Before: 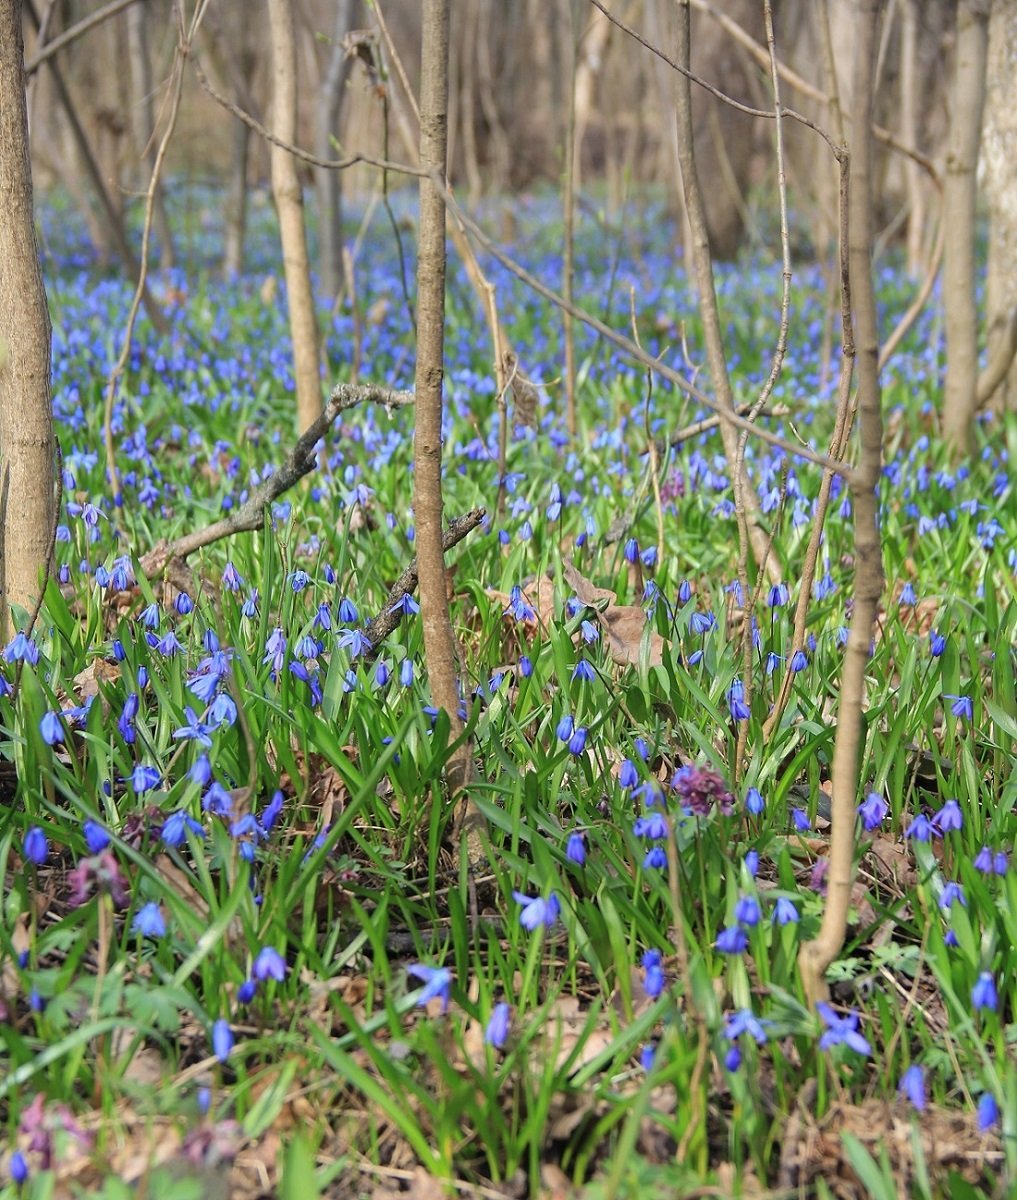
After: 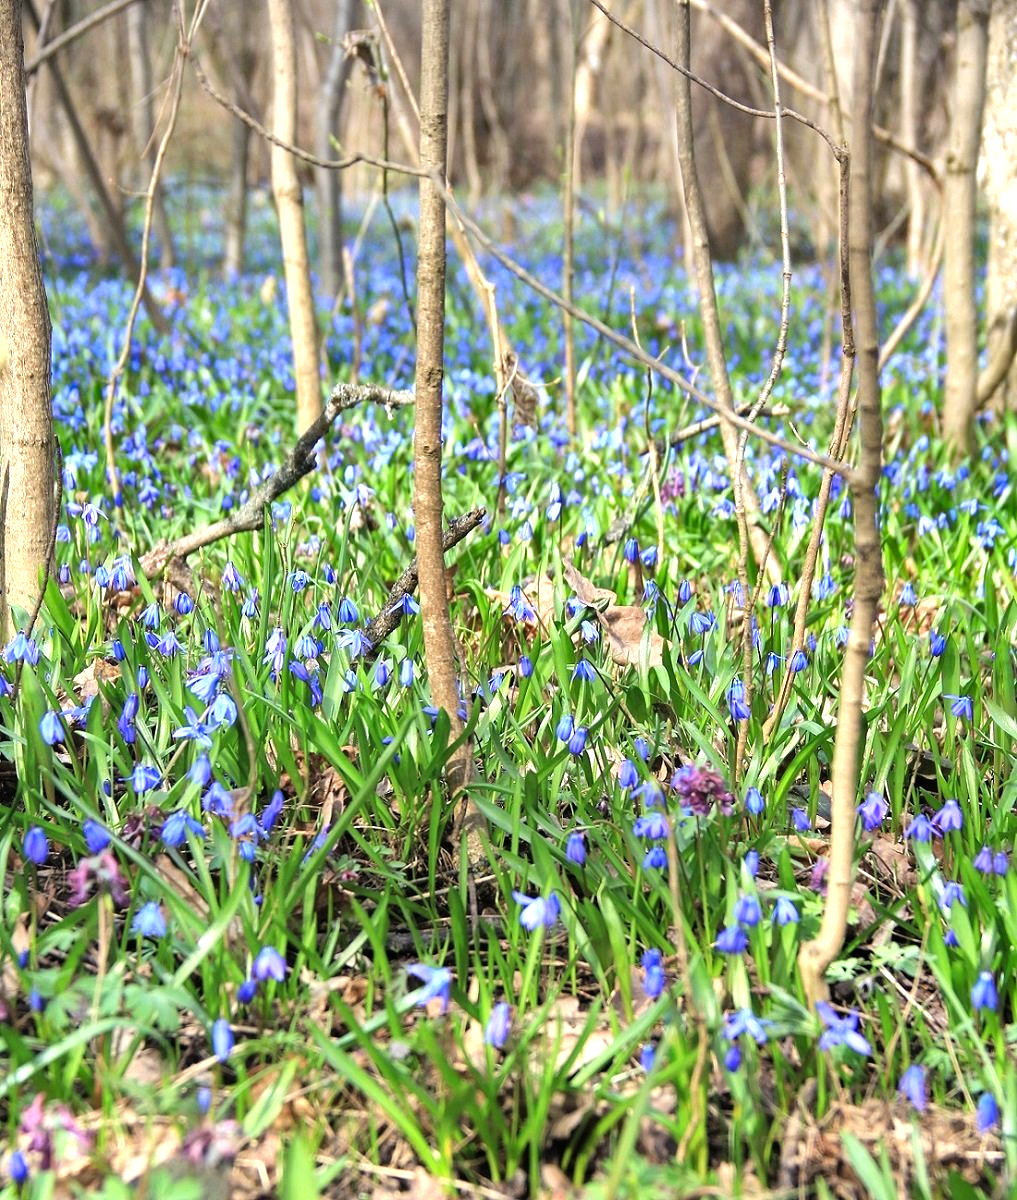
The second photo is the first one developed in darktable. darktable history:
tone equalizer: -8 EV -1.06 EV, -7 EV -0.98 EV, -6 EV -0.834 EV, -5 EV -0.604 EV, -3 EV 0.56 EV, -2 EV 0.853 EV, -1 EV 0.988 EV, +0 EV 1.08 EV, luminance estimator HSV value / RGB max
shadows and highlights: soften with gaussian
color correction: highlights a* -0.212, highlights b* -0.12
